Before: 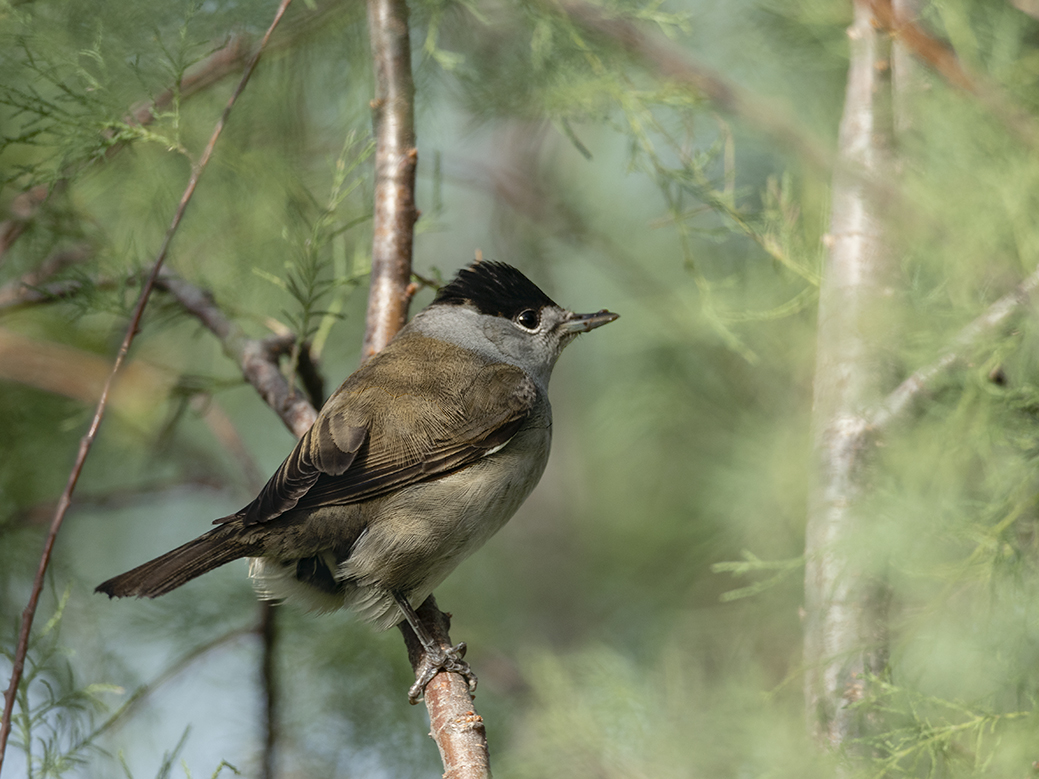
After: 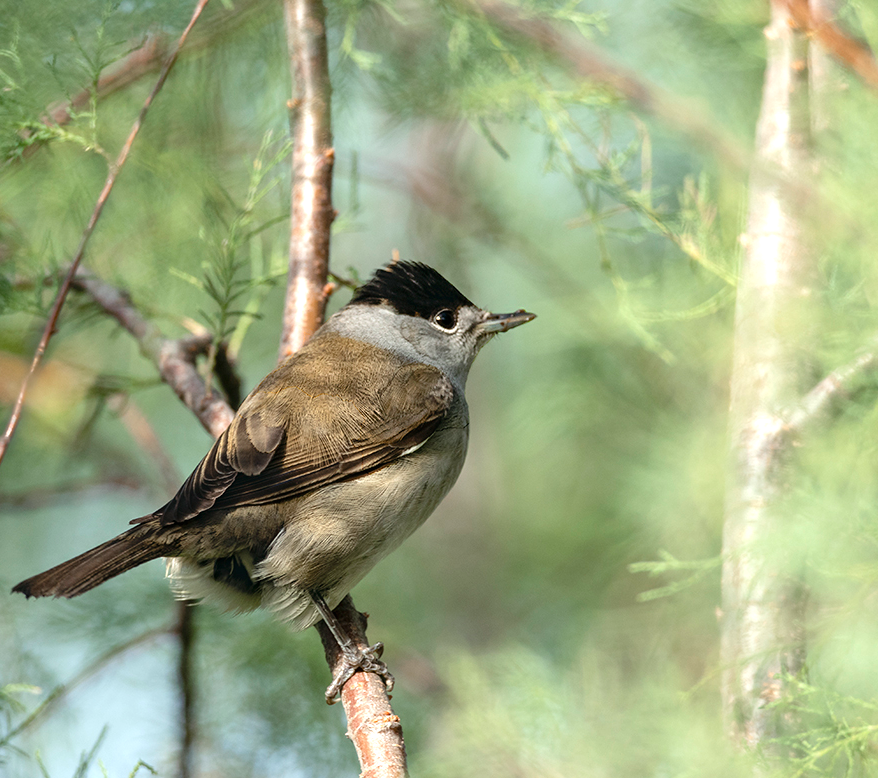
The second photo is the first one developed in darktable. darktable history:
exposure: black level correction 0, exposure 0.702 EV, compensate highlight preservation false
crop: left 8.026%, right 7.376%
